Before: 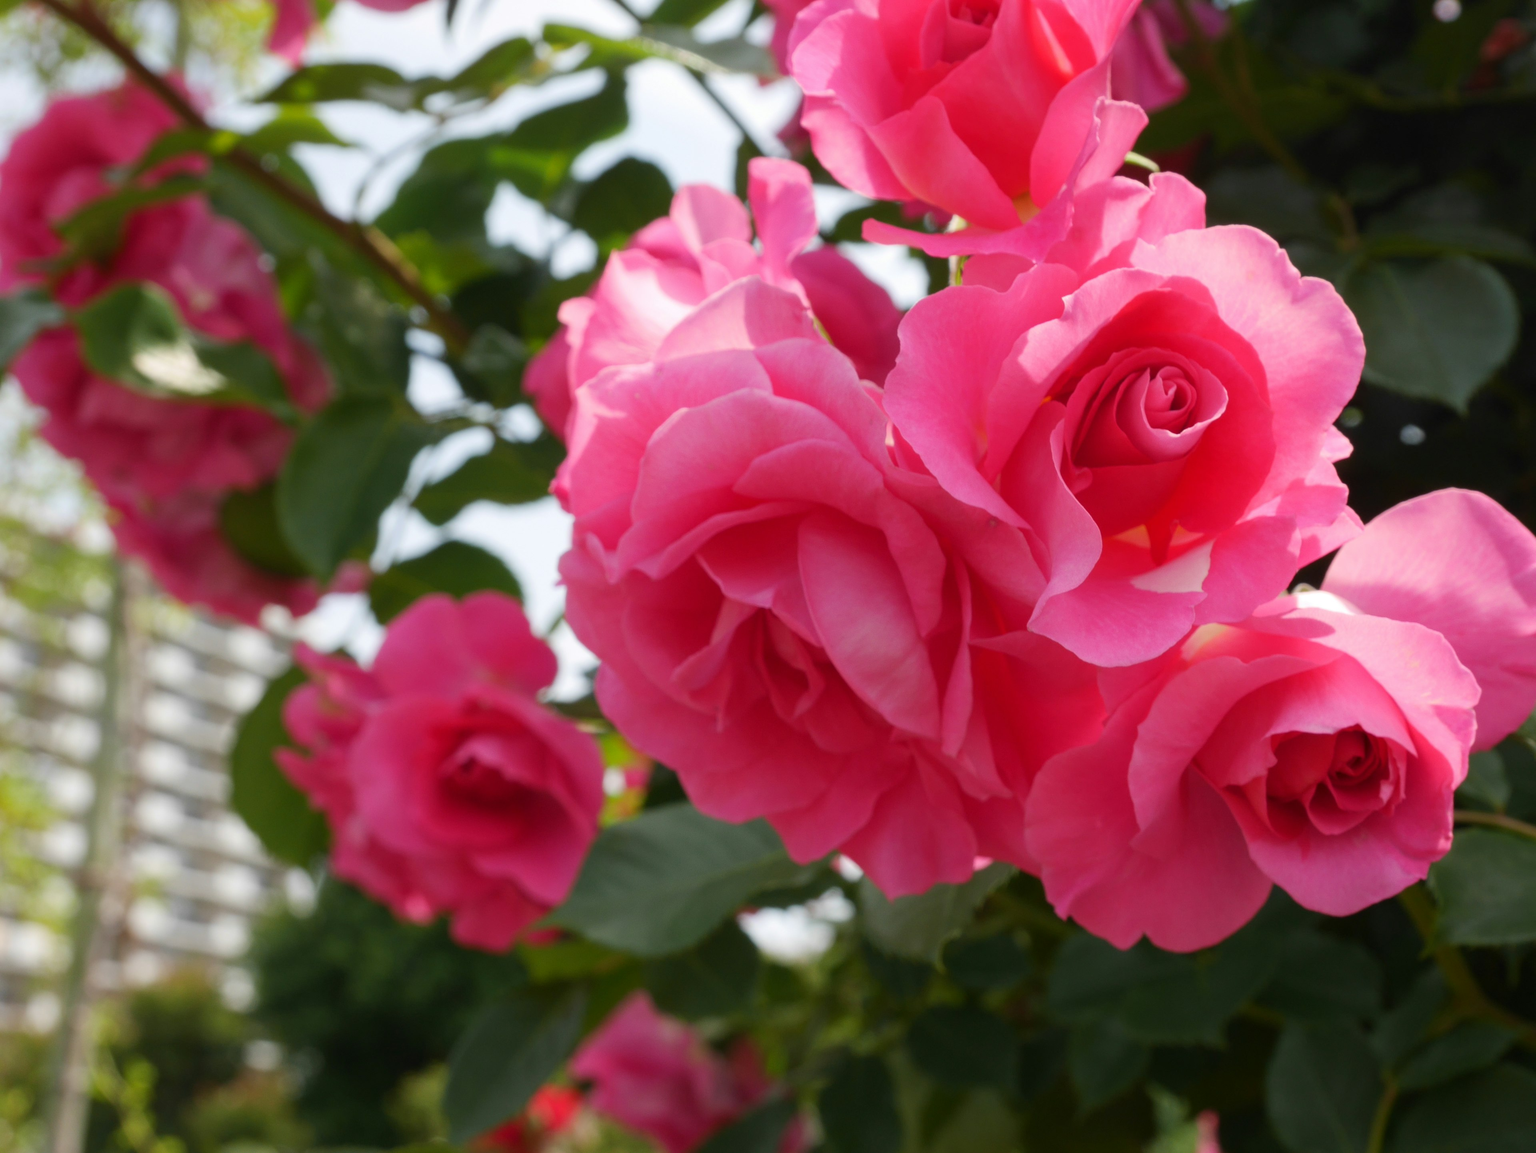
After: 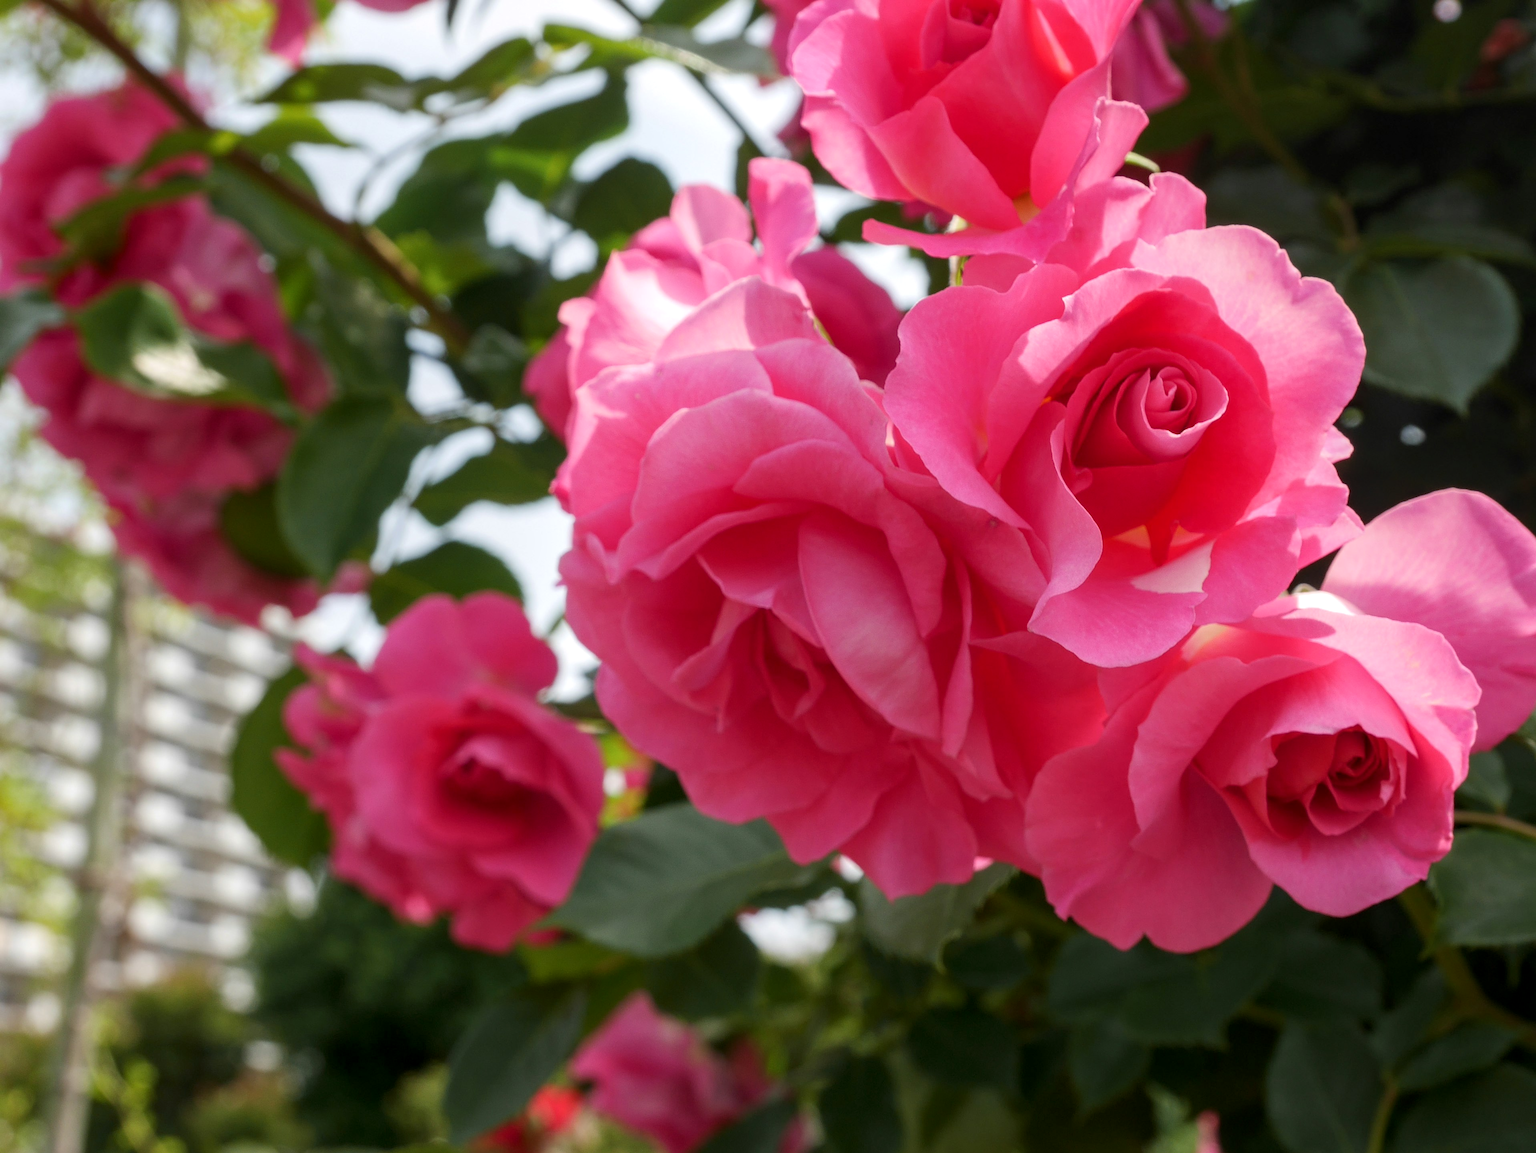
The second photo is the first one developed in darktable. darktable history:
white balance: emerald 1
sharpen: on, module defaults
local contrast: on, module defaults
